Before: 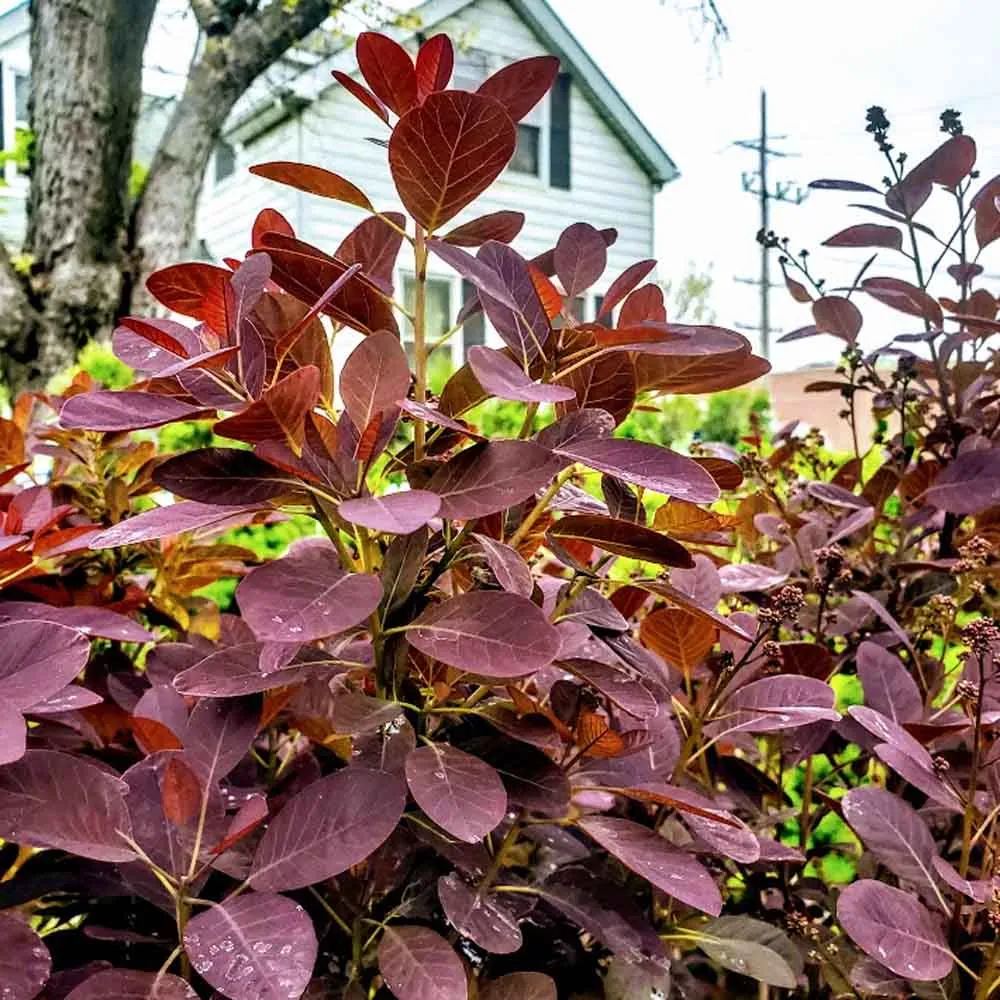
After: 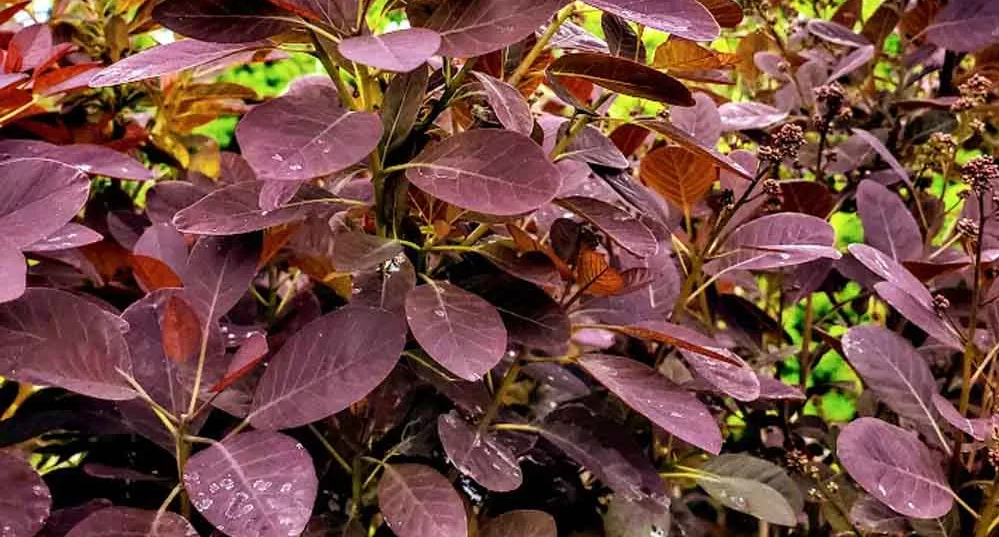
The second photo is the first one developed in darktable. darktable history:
crop and rotate: top 46.237%
white balance: emerald 1
